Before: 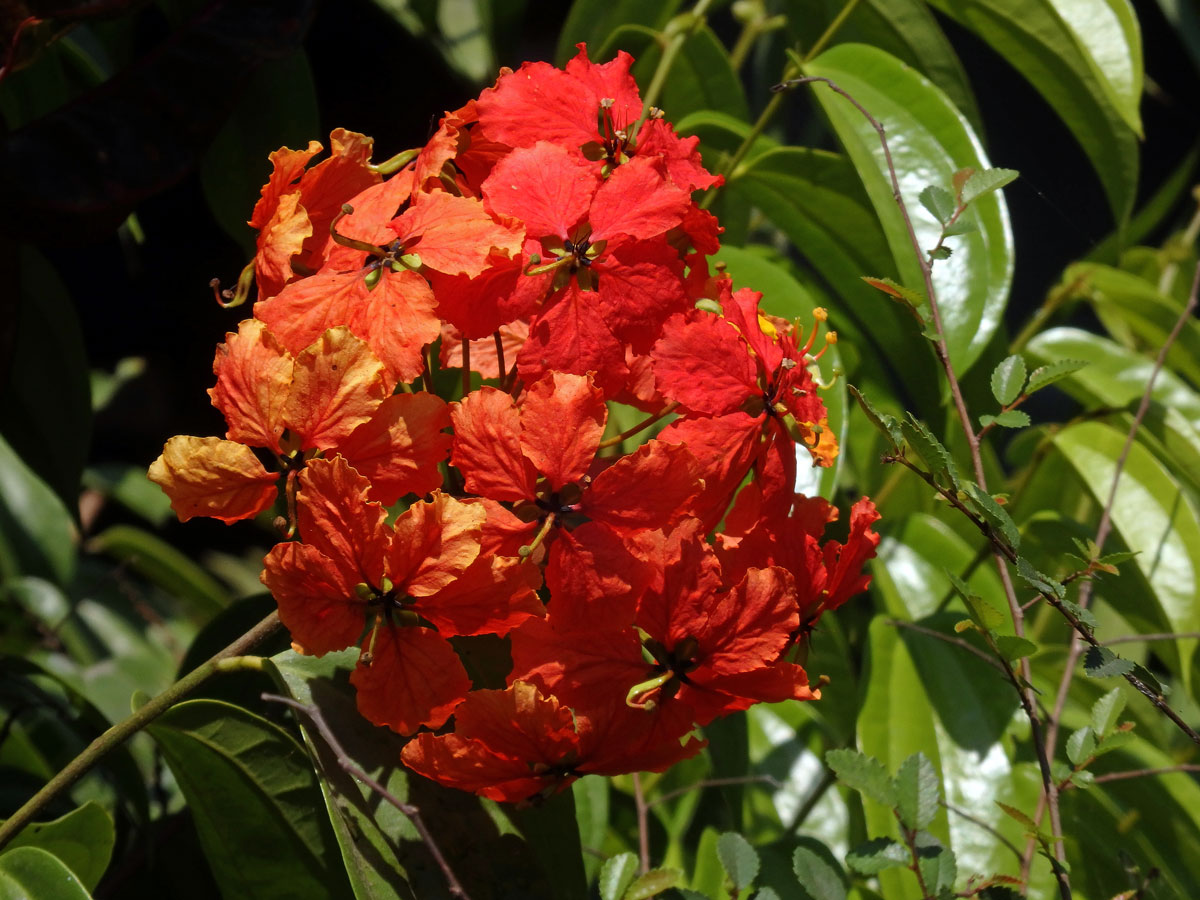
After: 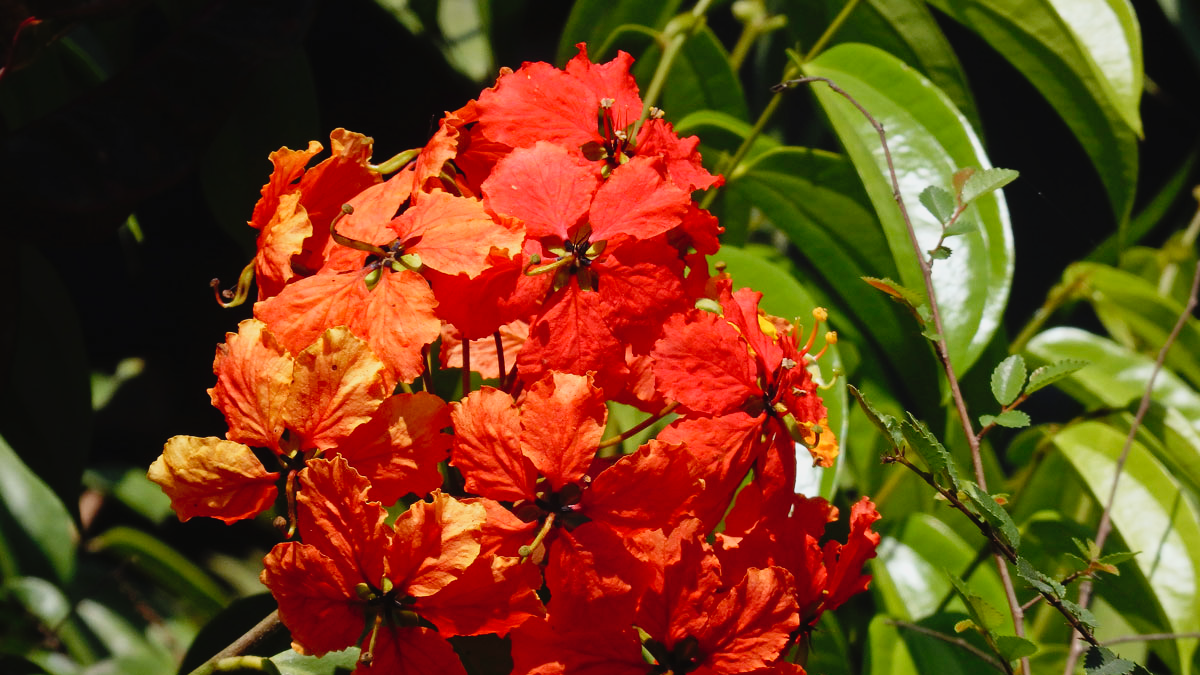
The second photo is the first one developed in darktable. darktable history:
crop: bottom 24.989%
tone curve: curves: ch0 [(0, 0.022) (0.114, 0.088) (0.282, 0.316) (0.446, 0.511) (0.613, 0.693) (0.786, 0.843) (0.999, 0.949)]; ch1 [(0, 0) (0.395, 0.343) (0.463, 0.427) (0.486, 0.474) (0.503, 0.5) (0.535, 0.522) (0.555, 0.546) (0.594, 0.614) (0.755, 0.793) (1, 1)]; ch2 [(0, 0) (0.369, 0.388) (0.449, 0.431) (0.501, 0.5) (0.528, 0.517) (0.561, 0.59) (0.612, 0.646) (0.697, 0.721) (1, 1)], preserve colors none
